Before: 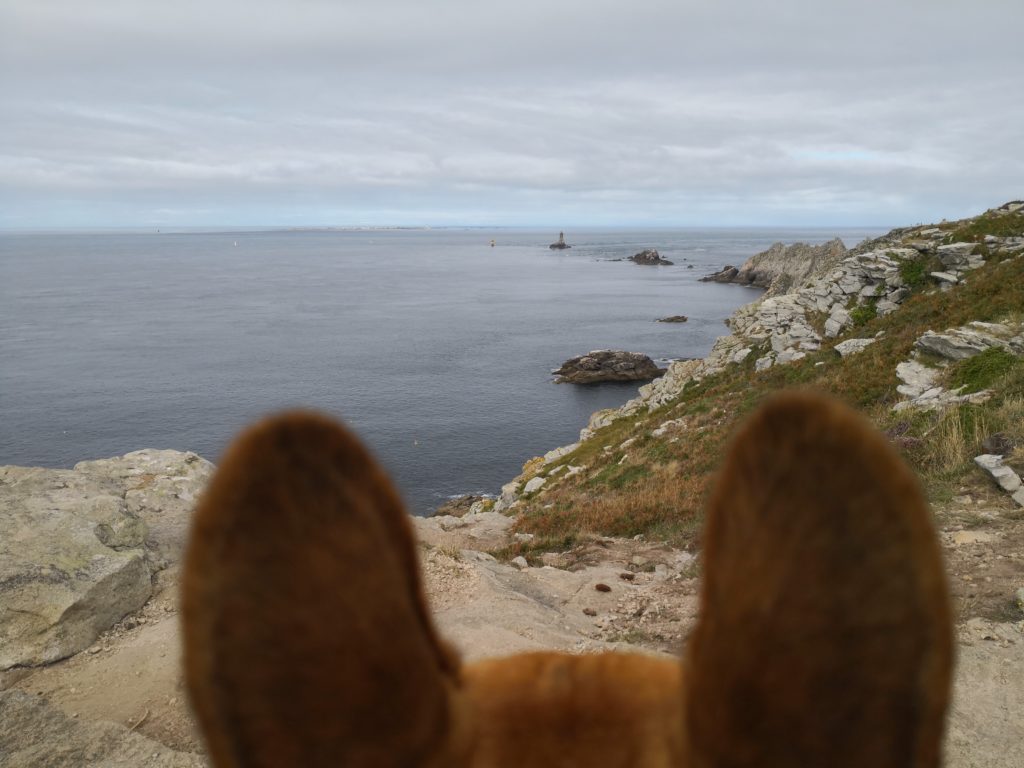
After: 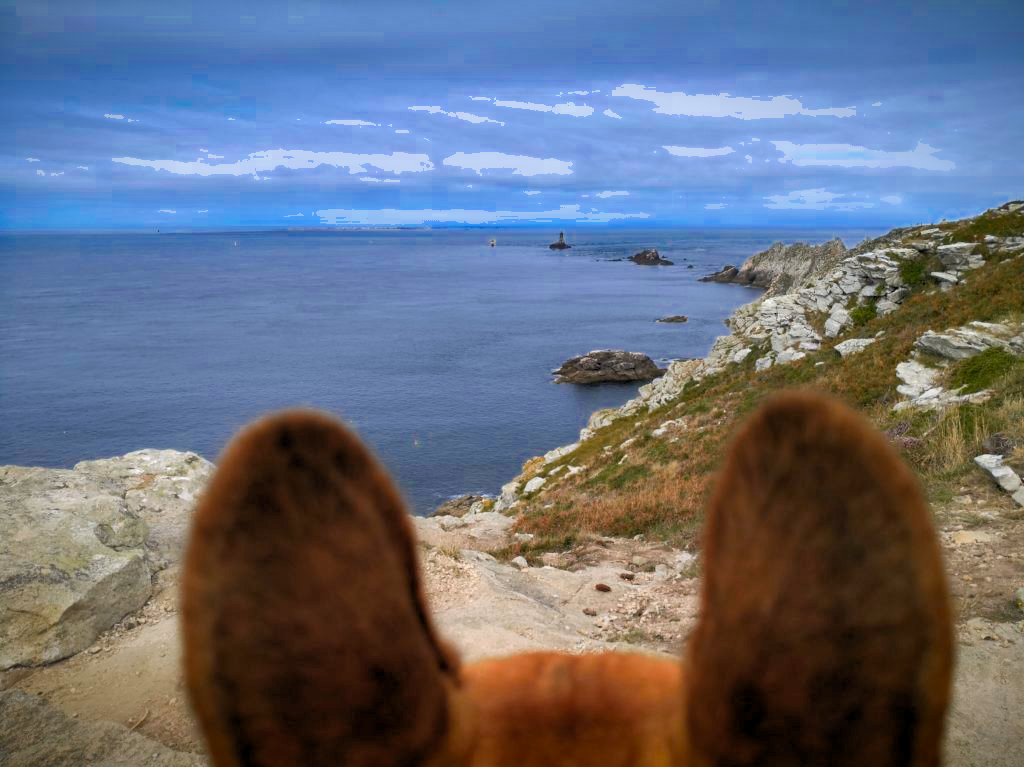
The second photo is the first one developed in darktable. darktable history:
rgb levels: levels [[0.01, 0.419, 0.839], [0, 0.5, 1], [0, 0.5, 1]]
shadows and highlights: radius 118.69, shadows 42.21, highlights -61.56, soften with gaussian
color zones: curves: ch0 [(0, 0.553) (0.123, 0.58) (0.23, 0.419) (0.468, 0.155) (0.605, 0.132) (0.723, 0.063) (0.833, 0.172) (0.921, 0.468)]; ch1 [(0.025, 0.645) (0.229, 0.584) (0.326, 0.551) (0.537, 0.446) (0.599, 0.911) (0.708, 1) (0.805, 0.944)]; ch2 [(0.086, 0.468) (0.254, 0.464) (0.638, 0.564) (0.702, 0.592) (0.768, 0.564)]
exposure: exposure 0.426 EV, compensate highlight preservation false
vignetting: fall-off start 98.29%, fall-off radius 100%, brightness -1, saturation 0.5, width/height ratio 1.428
crop: bottom 0.071%
white balance: red 0.967, blue 1.049
